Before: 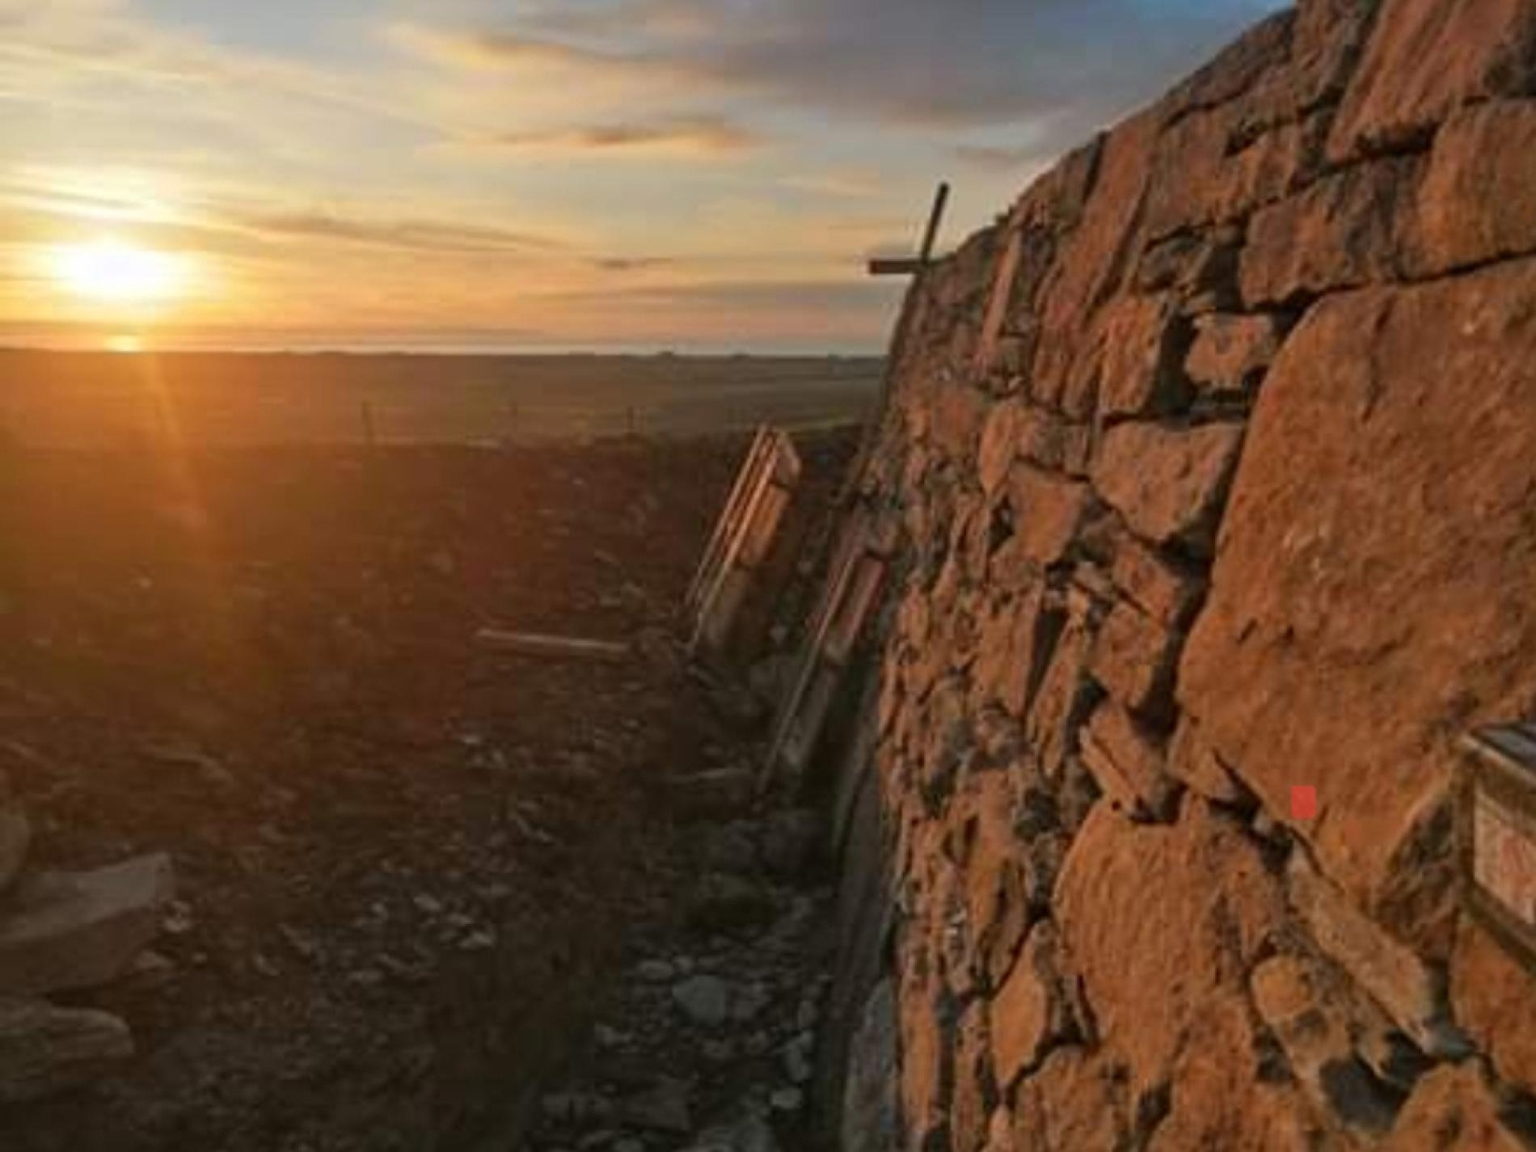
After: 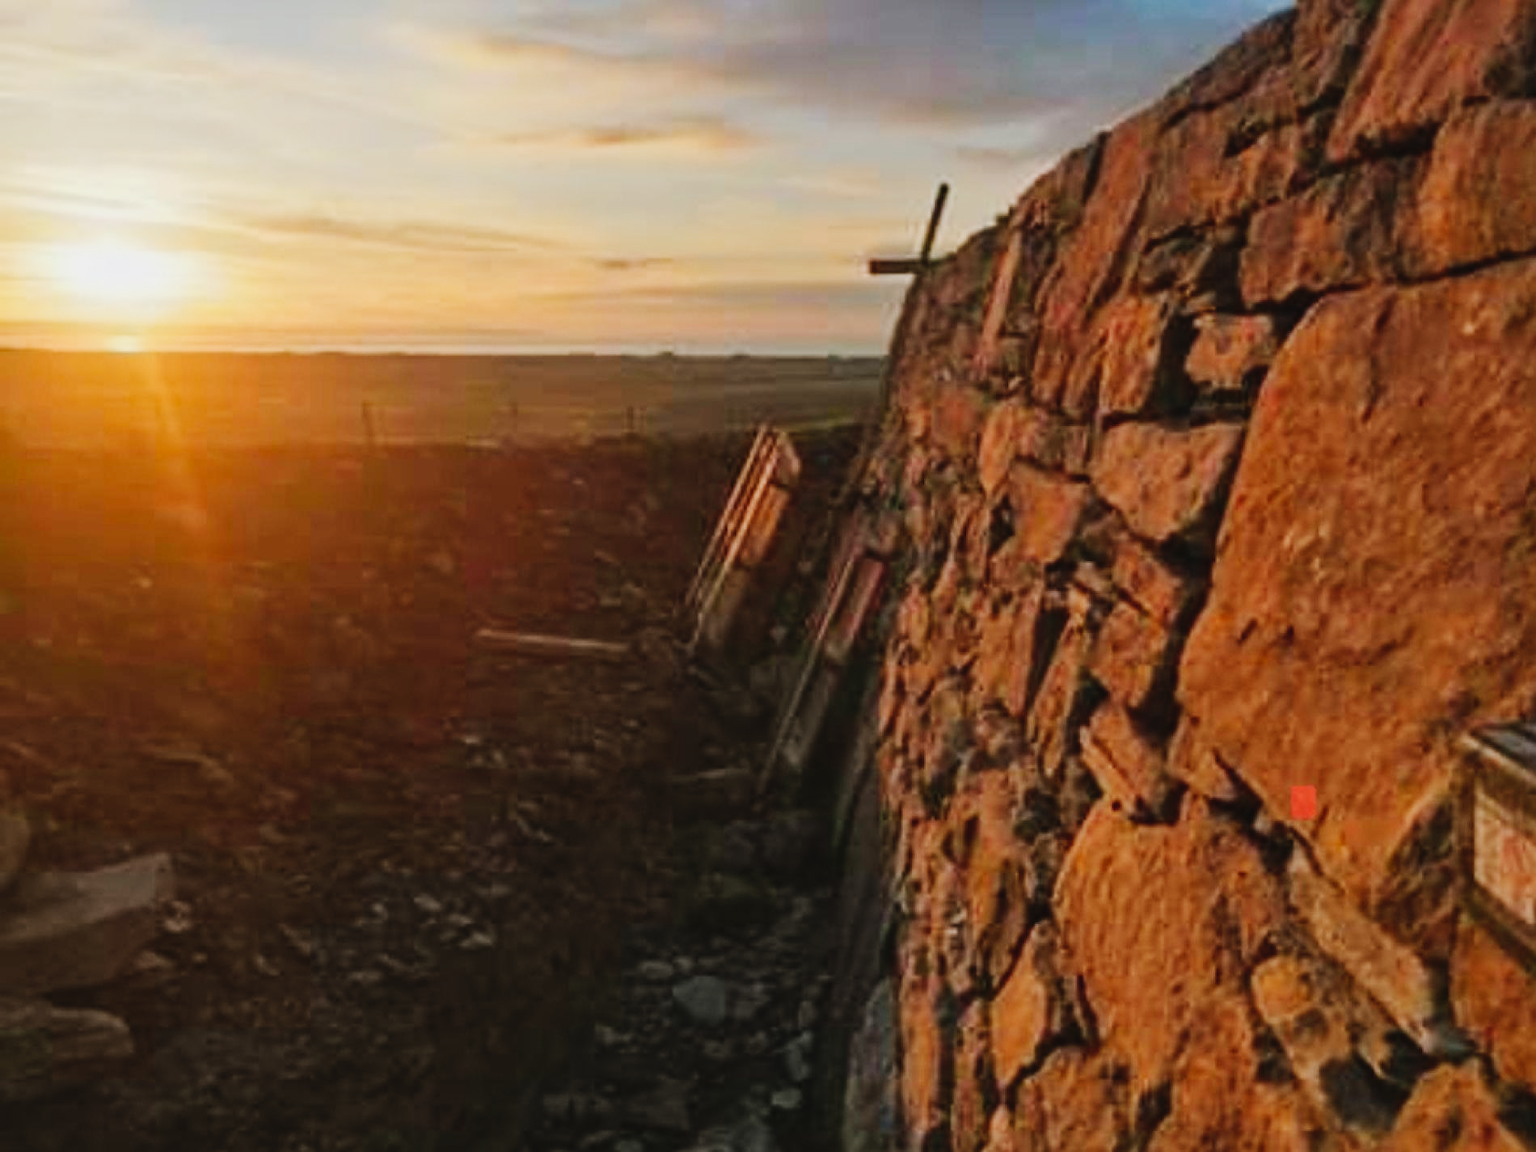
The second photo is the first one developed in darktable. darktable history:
sharpen: amount 0.21
tone curve: curves: ch0 [(0, 0.03) (0.113, 0.087) (0.207, 0.184) (0.515, 0.612) (0.712, 0.793) (1, 0.946)]; ch1 [(0, 0) (0.172, 0.123) (0.317, 0.279) (0.407, 0.401) (0.476, 0.482) (0.505, 0.499) (0.534, 0.534) (0.632, 0.645) (0.726, 0.745) (1, 1)]; ch2 [(0, 0) (0.411, 0.424) (0.505, 0.505) (0.521, 0.524) (0.541, 0.569) (0.65, 0.699) (1, 1)], preserve colors none
